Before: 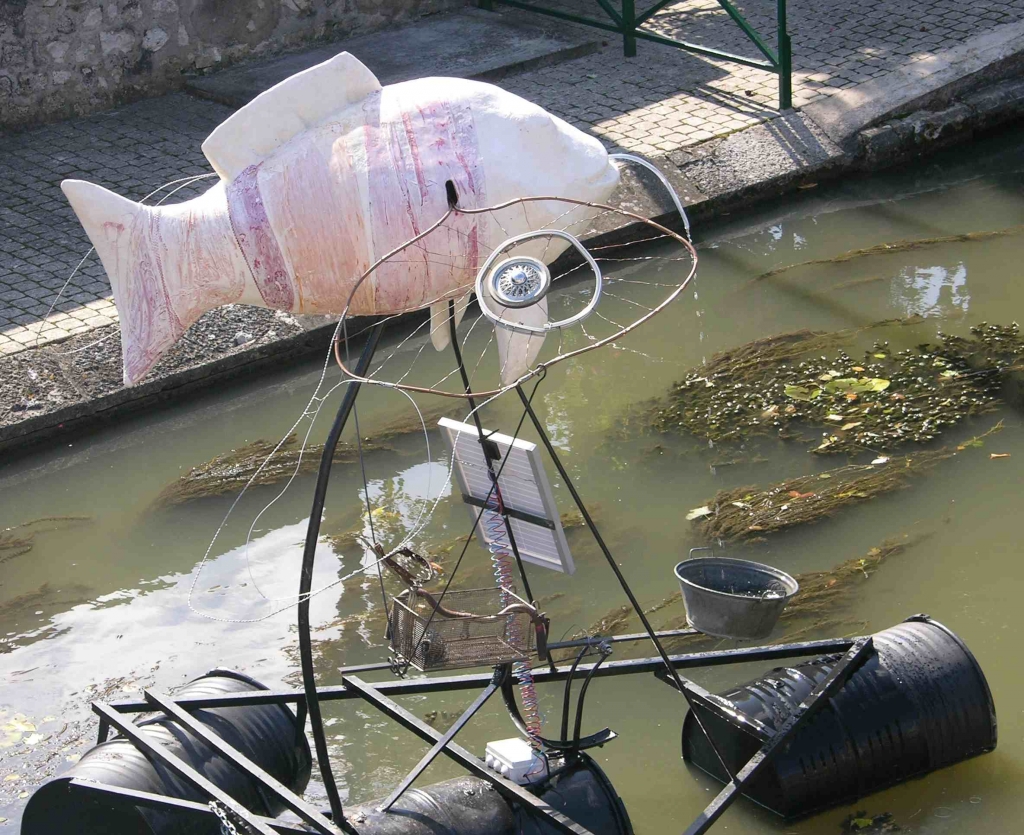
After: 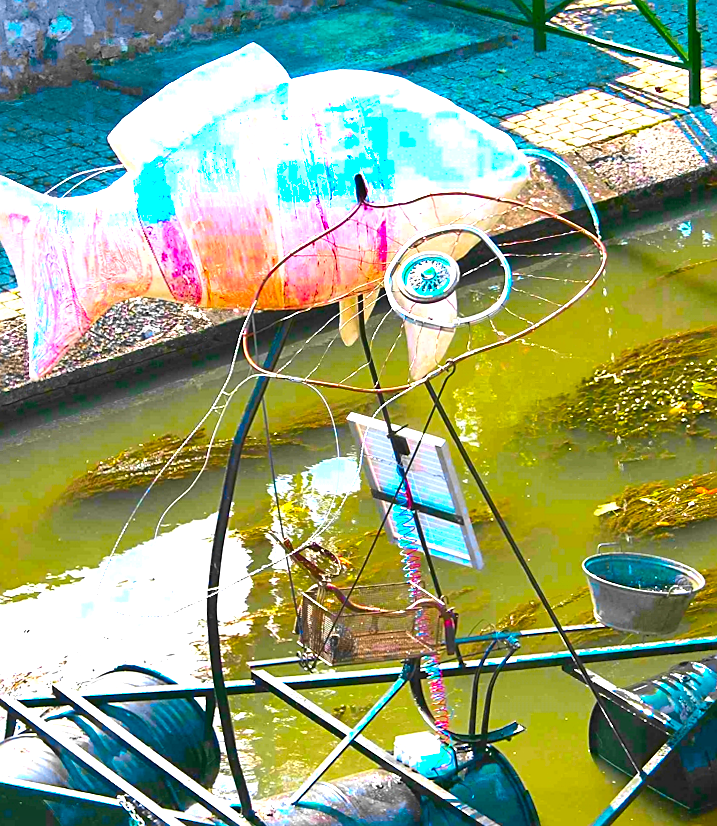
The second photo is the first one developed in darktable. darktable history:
color zones: curves: ch0 [(0.254, 0.492) (0.724, 0.62)]; ch1 [(0.25, 0.528) (0.719, 0.796)]; ch2 [(0, 0.472) (0.25, 0.5) (0.73, 0.184)]
color correction: saturation 3
crop and rotate: left 9.061%, right 20.142%
shadows and highlights: shadows 43.71, white point adjustment -1.46, soften with gaussian
sharpen: on, module defaults
rotate and perspective: rotation 0.174°, lens shift (vertical) 0.013, lens shift (horizontal) 0.019, shear 0.001, automatic cropping original format, crop left 0.007, crop right 0.991, crop top 0.016, crop bottom 0.997
exposure: black level correction -0.002, exposure 1.115 EV, compensate highlight preservation false
